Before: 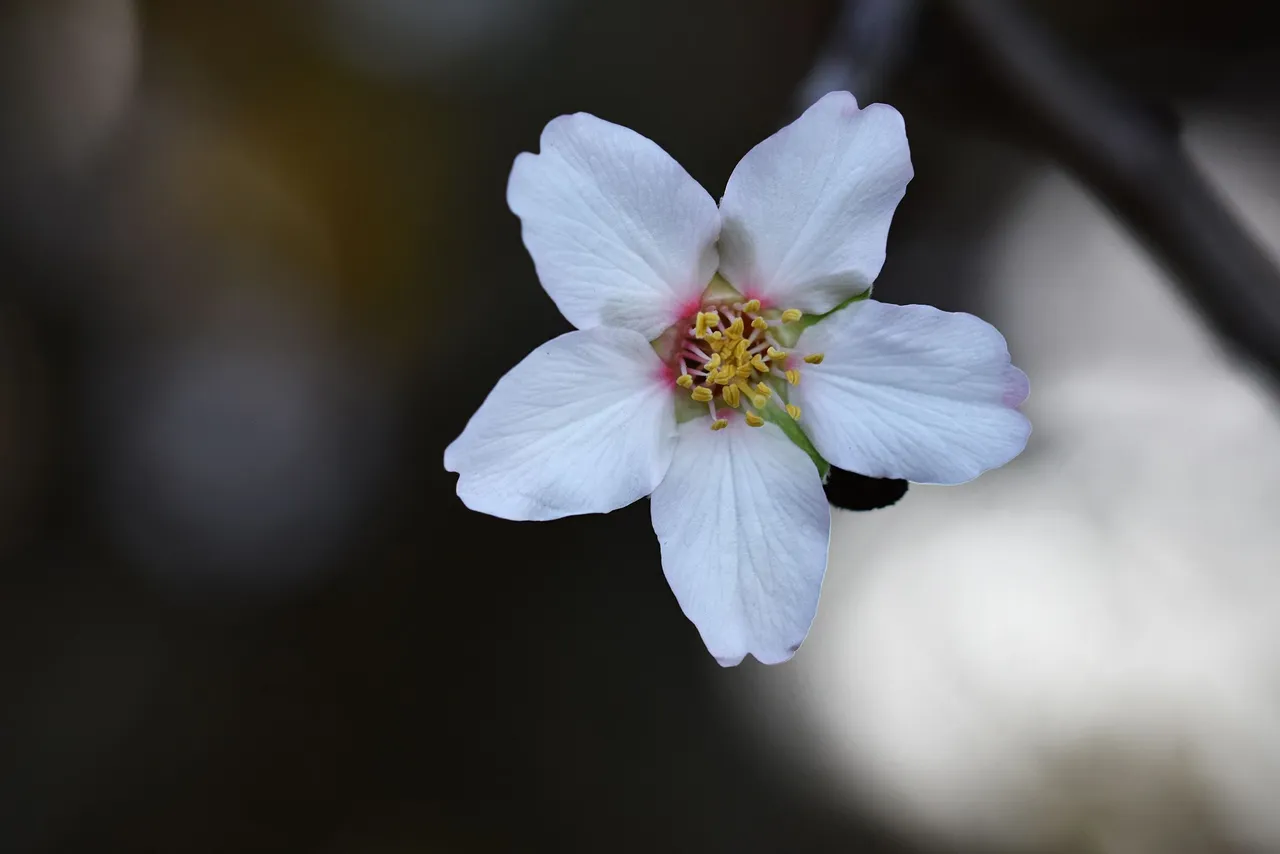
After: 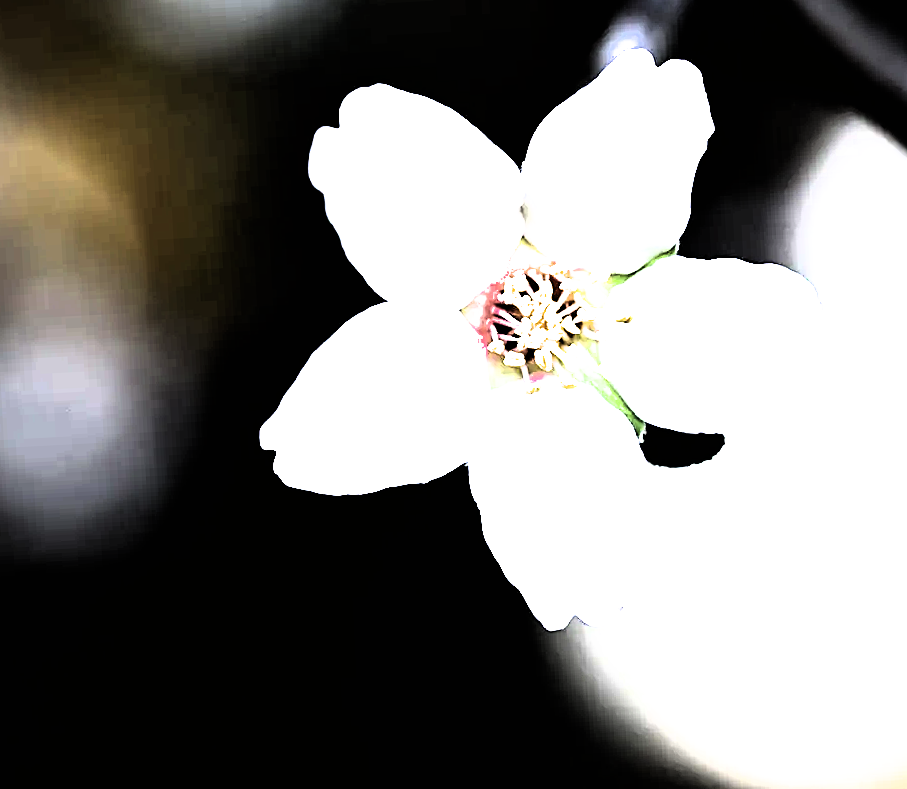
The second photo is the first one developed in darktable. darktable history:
rgb curve: curves: ch0 [(0, 0) (0.21, 0.15) (0.24, 0.21) (0.5, 0.75) (0.75, 0.96) (0.89, 0.99) (1, 1)]; ch1 [(0, 0.02) (0.21, 0.13) (0.25, 0.2) (0.5, 0.67) (0.75, 0.9) (0.89, 0.97) (1, 1)]; ch2 [(0, 0.02) (0.21, 0.13) (0.25, 0.2) (0.5, 0.67) (0.75, 0.9) (0.89, 0.97) (1, 1)], compensate middle gray true
filmic rgb: black relative exposure -8.2 EV, white relative exposure 2.2 EV, threshold 3 EV, hardness 7.11, latitude 85.74%, contrast 1.696, highlights saturation mix -4%, shadows ↔ highlights balance -2.69%, color science v5 (2021), contrast in shadows safe, contrast in highlights safe, enable highlight reconstruction true
rotate and perspective: rotation -3°, crop left 0.031, crop right 0.968, crop top 0.07, crop bottom 0.93
exposure: black level correction 0, exposure 1.2 EV, compensate highlight preservation false
crop: left 13.443%, right 13.31%
sharpen: on, module defaults
